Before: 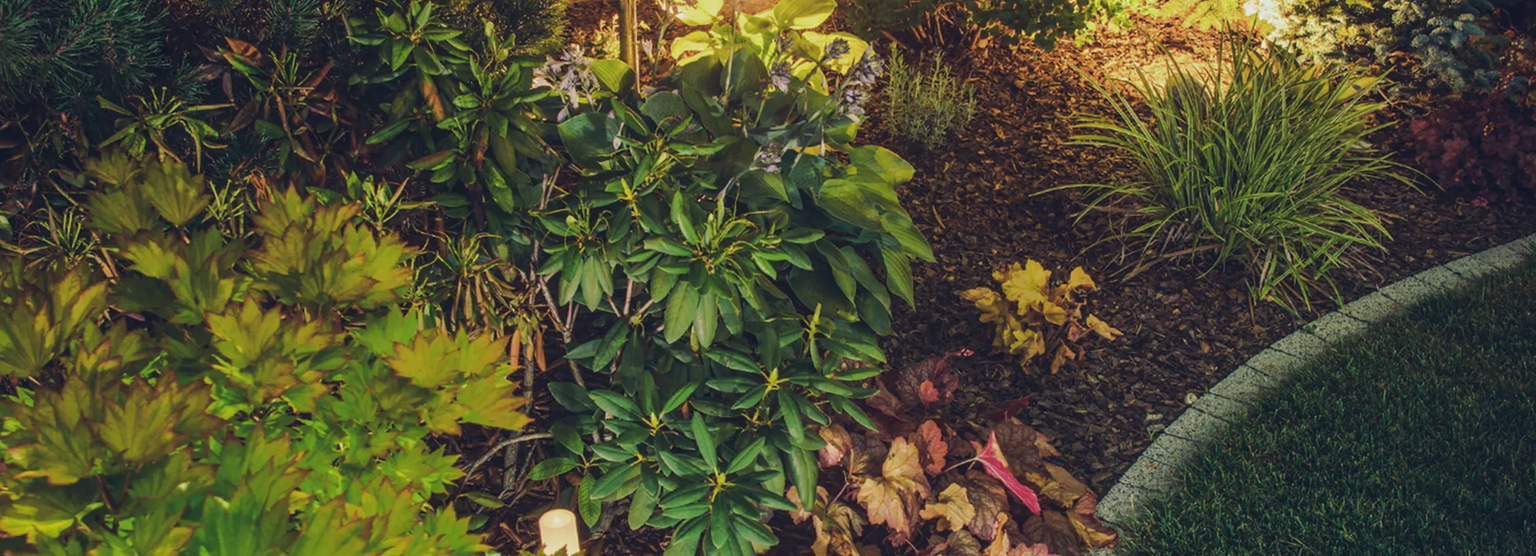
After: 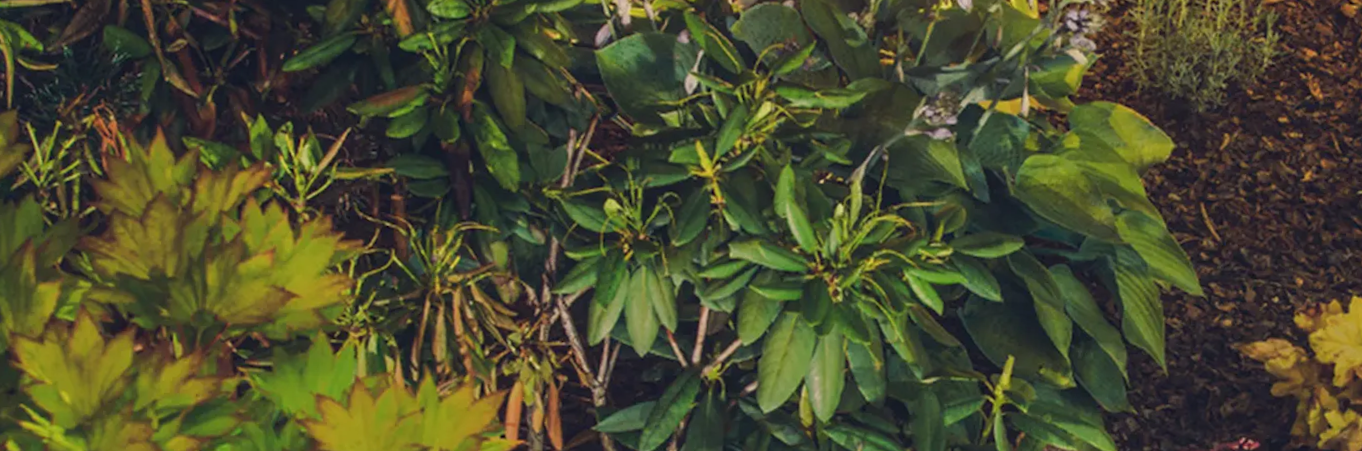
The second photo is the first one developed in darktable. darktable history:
rotate and perspective: rotation -3°, crop left 0.031, crop right 0.968, crop top 0.07, crop bottom 0.93
crop and rotate: angle -4.99°, left 2.122%, top 6.945%, right 27.566%, bottom 30.519%
